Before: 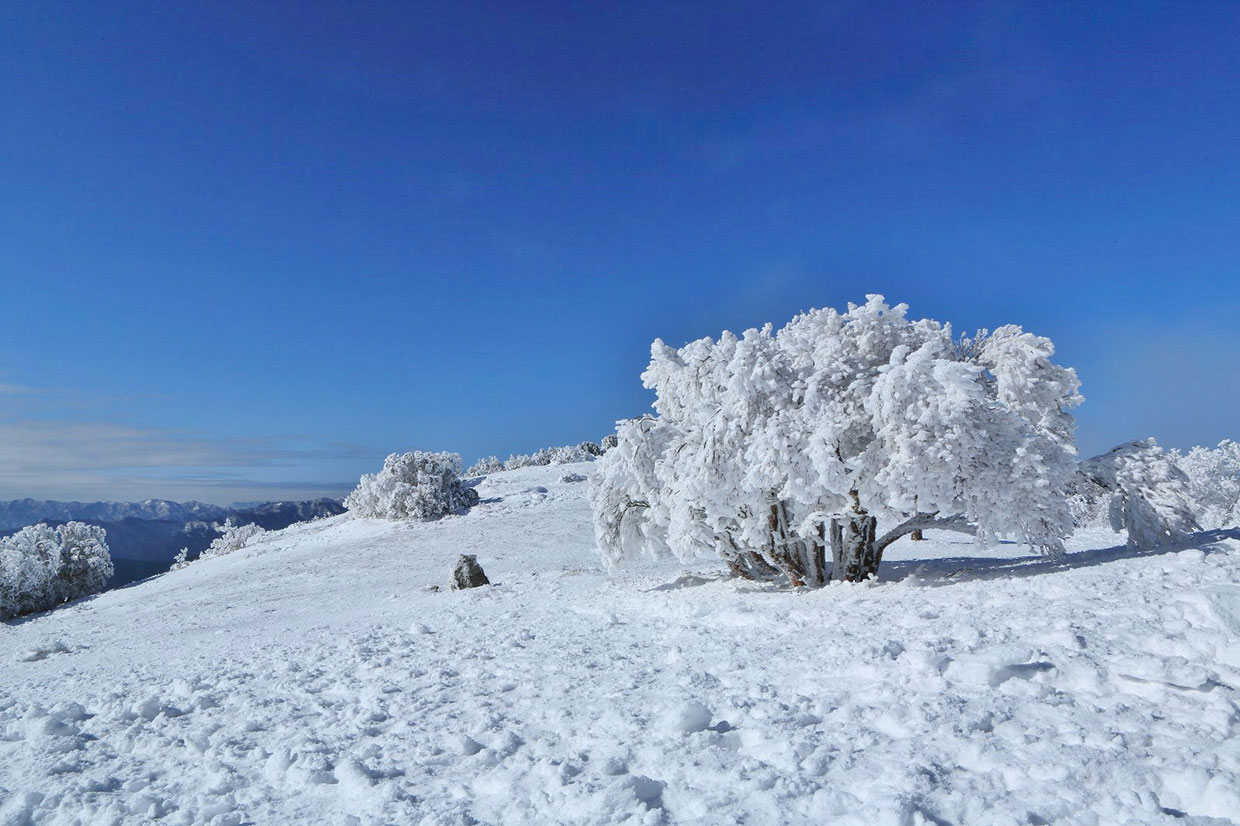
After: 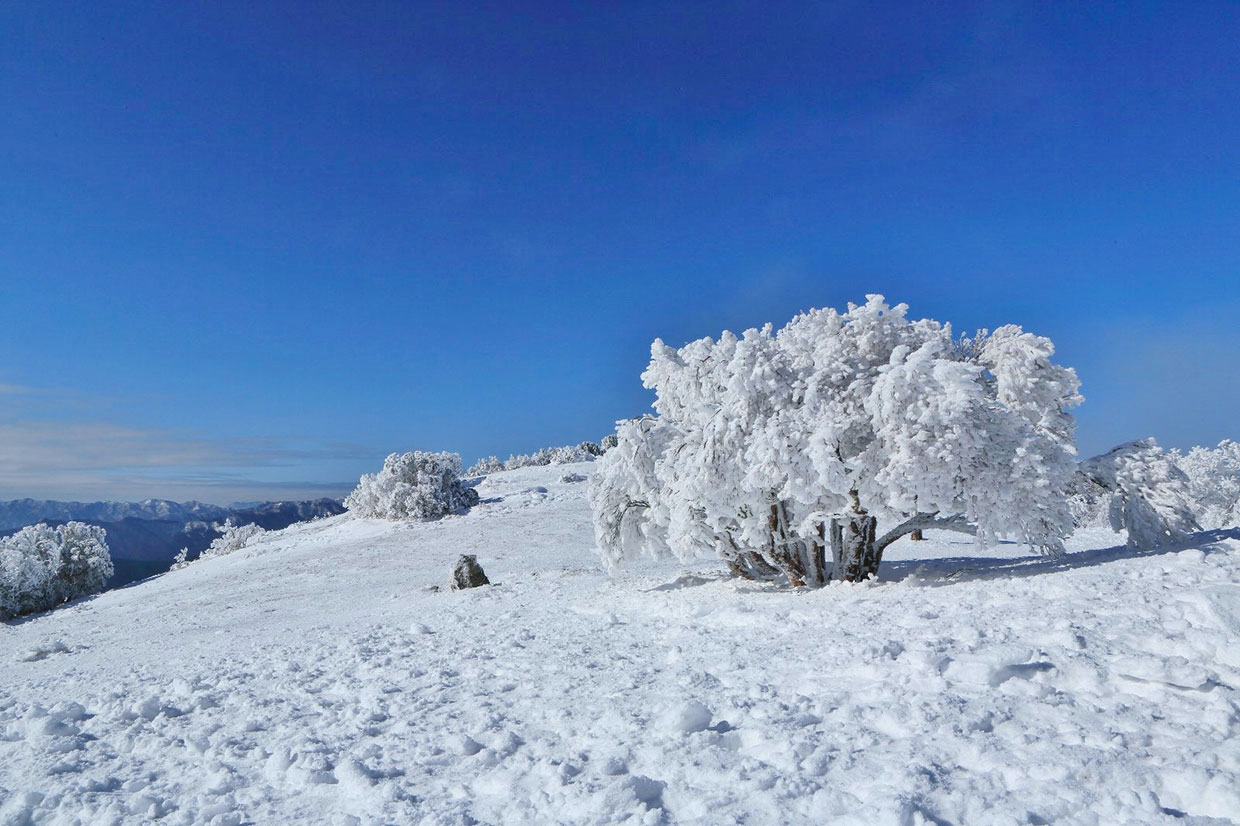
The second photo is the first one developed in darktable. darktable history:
color balance rgb: highlights gain › chroma 1.094%, highlights gain › hue 60.07°, perceptual saturation grading › global saturation 0.415%, global vibrance 20%
